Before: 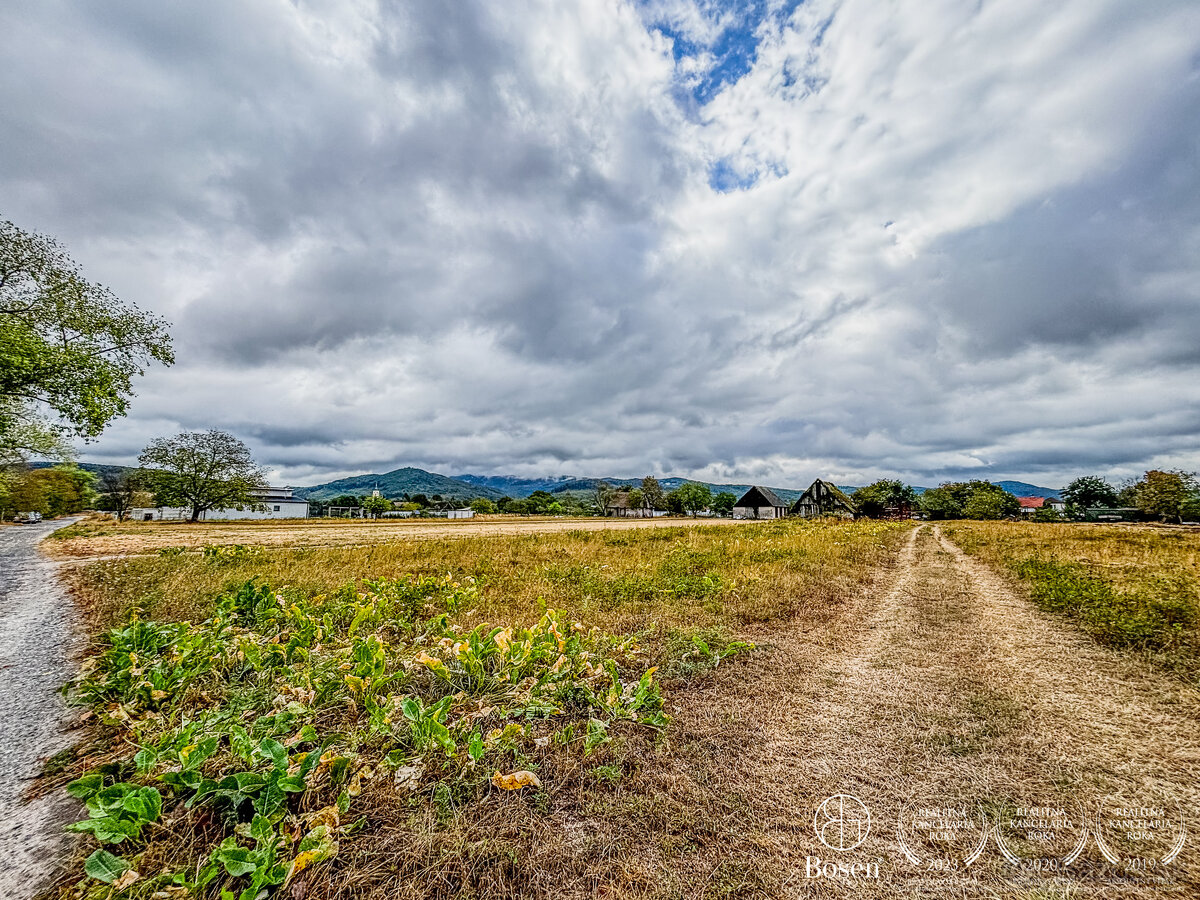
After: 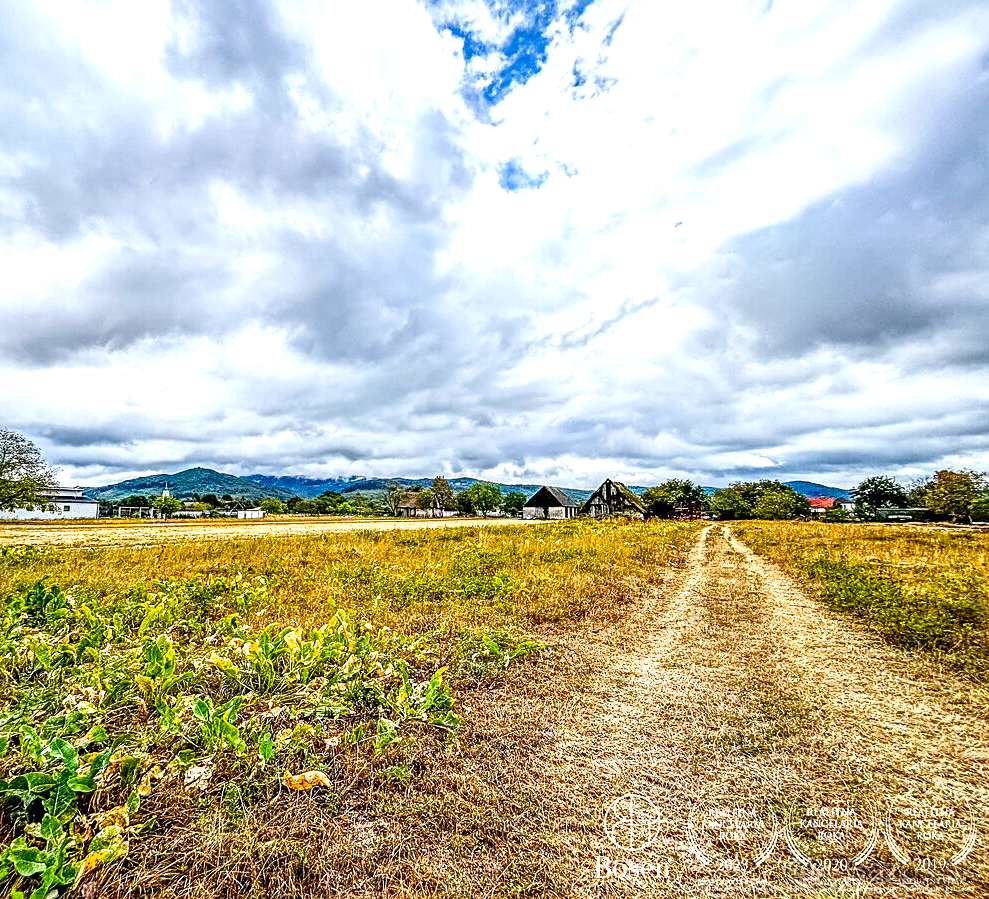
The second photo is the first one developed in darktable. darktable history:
exposure: exposure 0.6 EV, compensate highlight preservation false
sharpen: amount 0.2
color balance rgb: linear chroma grading › shadows 16%, perceptual saturation grading › global saturation 8%, perceptual saturation grading › shadows 4%, perceptual brilliance grading › global brilliance 2%, perceptual brilliance grading › highlights 8%, perceptual brilliance grading › shadows -4%, global vibrance 16%, saturation formula JzAzBz (2021)
crop: left 17.582%, bottom 0.031%
